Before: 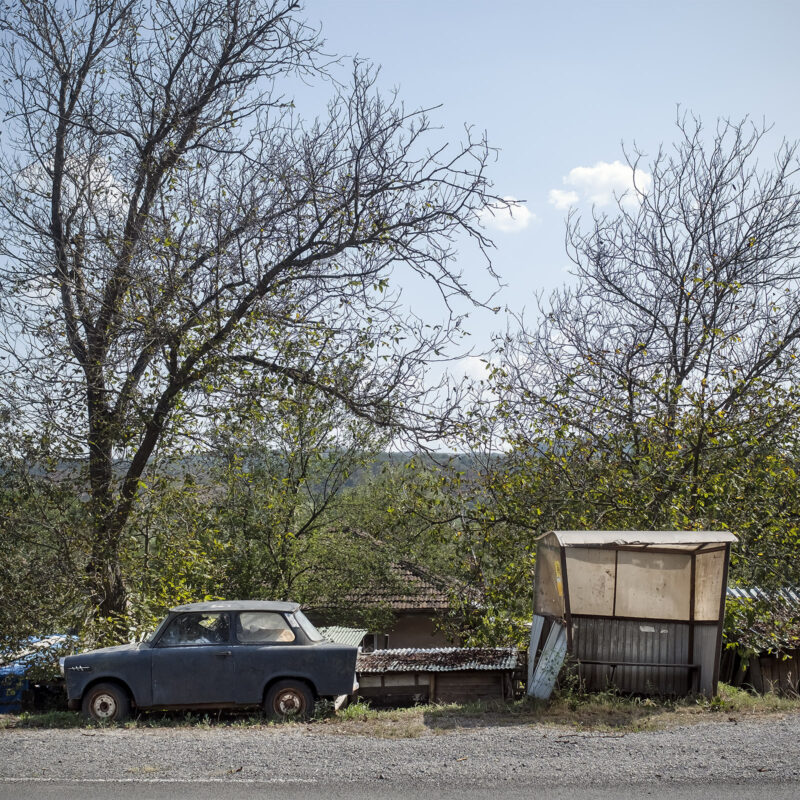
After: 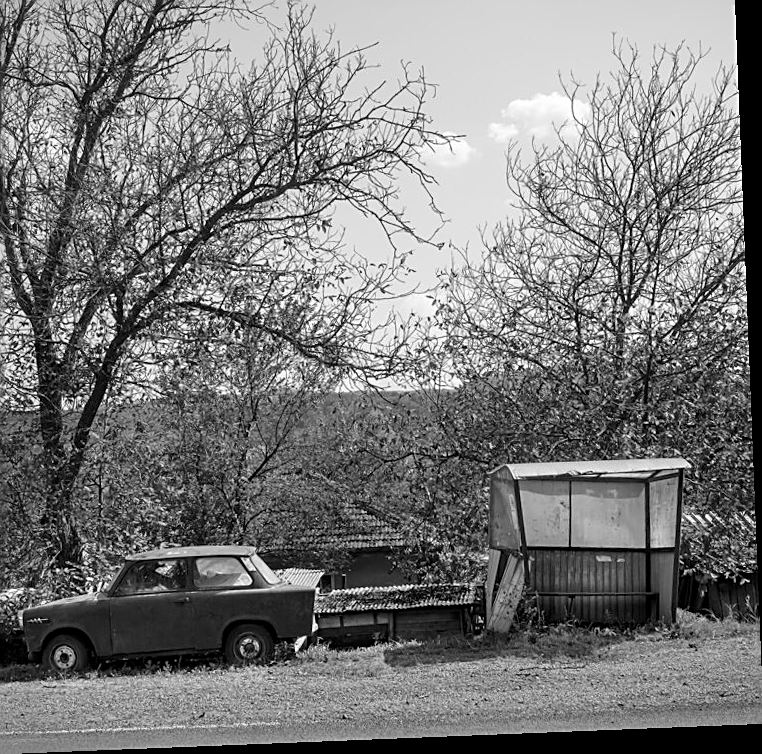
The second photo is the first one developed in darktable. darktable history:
sharpen: on, module defaults
crop and rotate: left 8.262%, top 9.226%
rotate and perspective: rotation -2.29°, automatic cropping off
monochrome: on, module defaults
